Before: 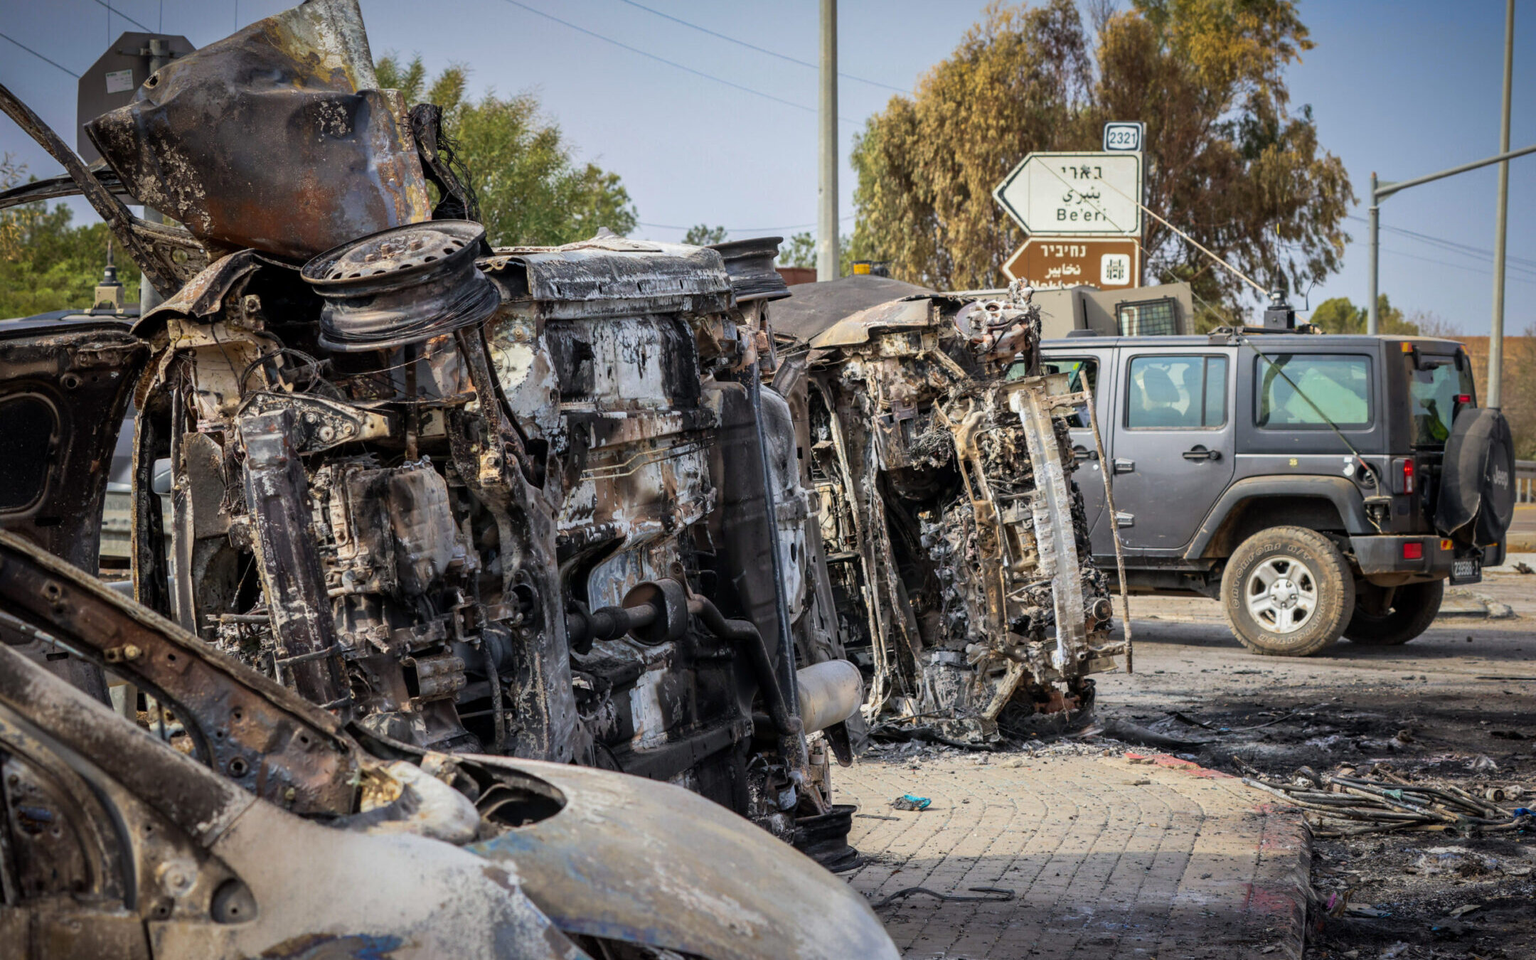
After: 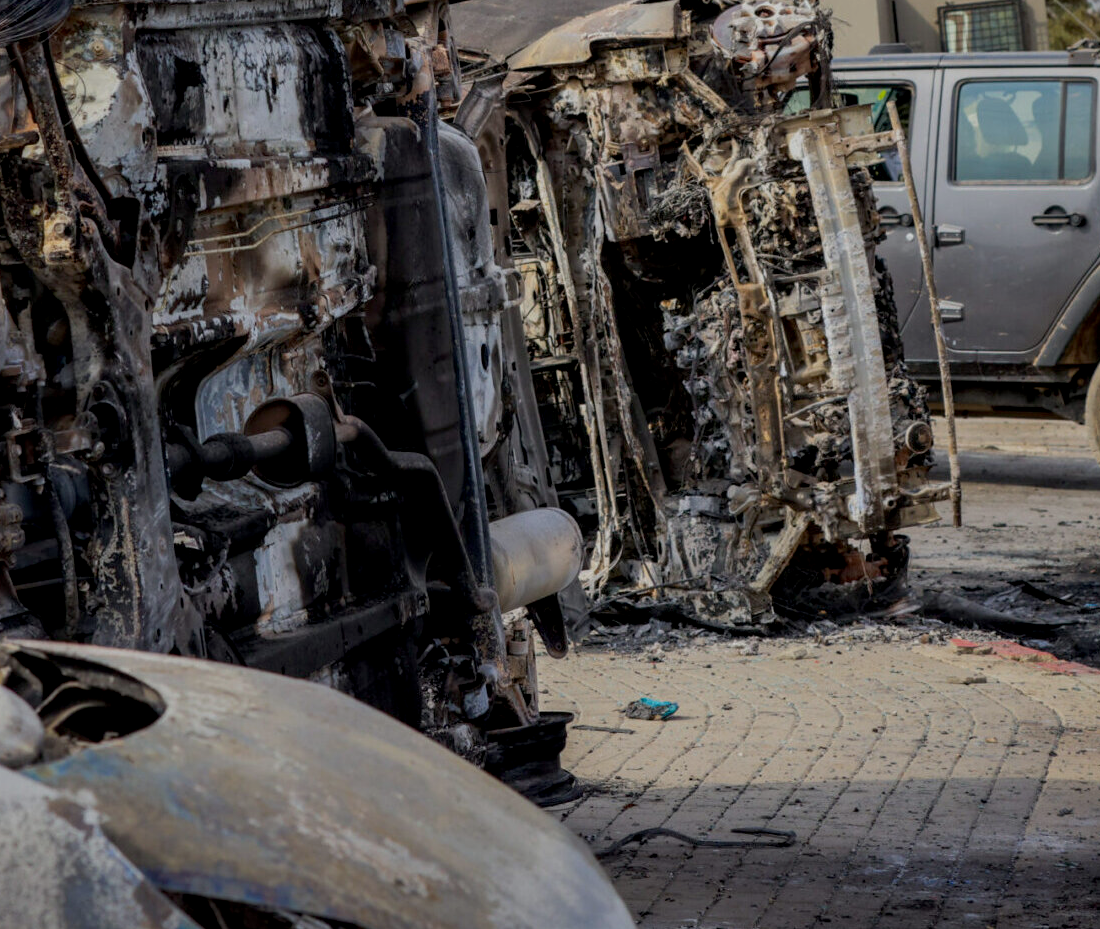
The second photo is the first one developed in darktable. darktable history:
crop and rotate: left 29.237%, top 31.152%, right 19.807%
exposure: black level correction 0.009, exposure -0.637 EV, compensate highlight preservation false
